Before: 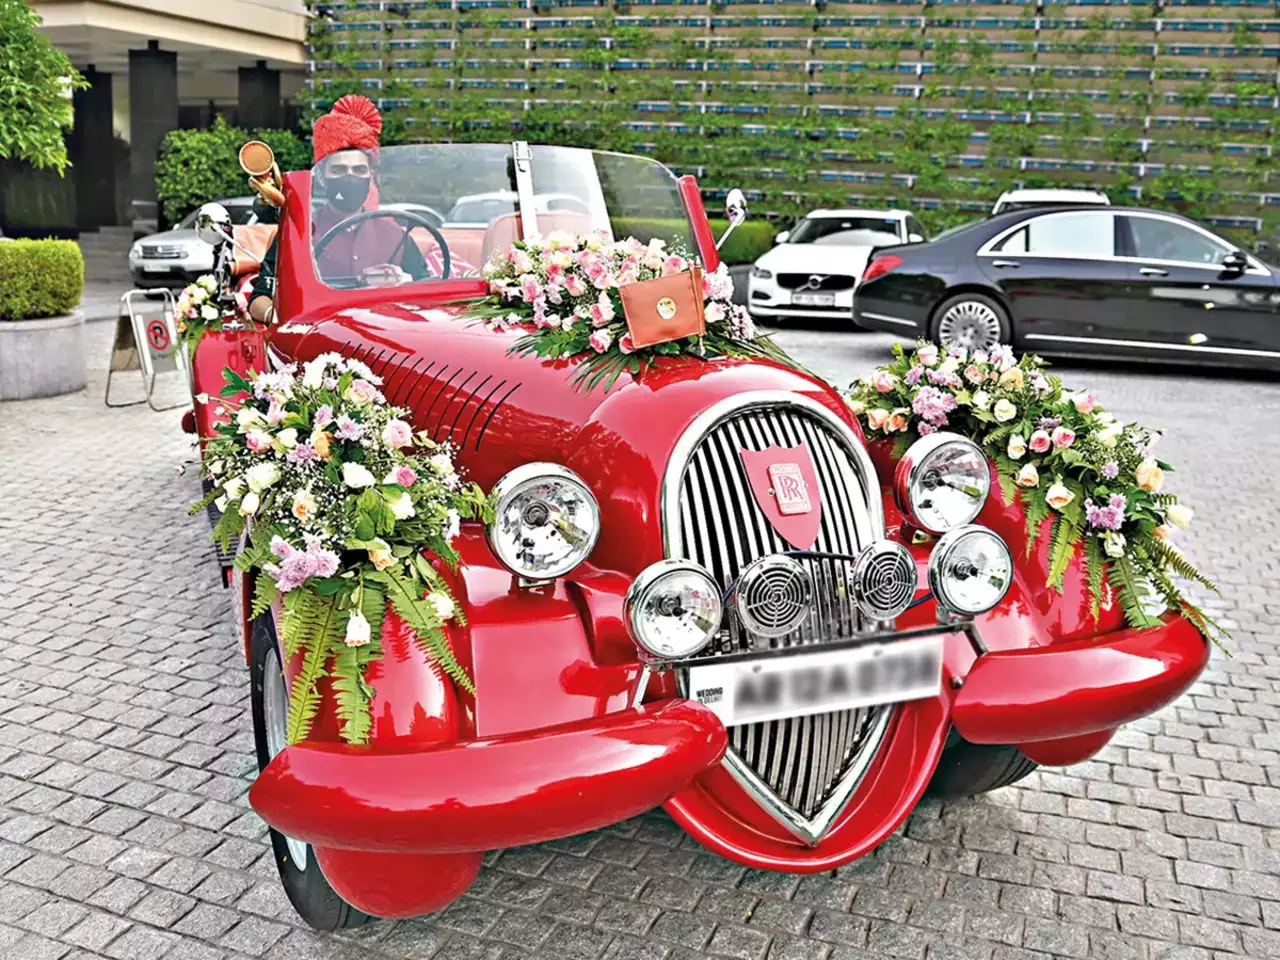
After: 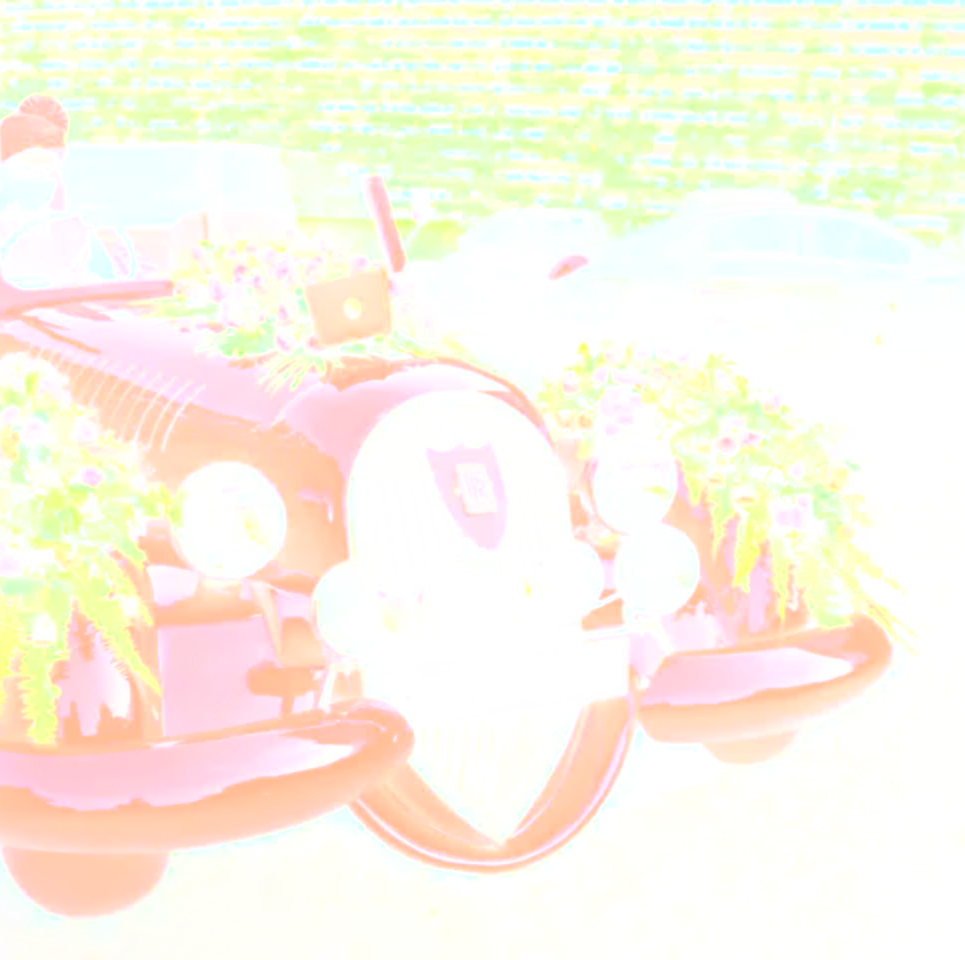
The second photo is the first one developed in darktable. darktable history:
bloom: size 85%, threshold 5%, strength 85%
crop and rotate: left 24.6%
sharpen: radius 1.864, amount 0.398, threshold 1.271
